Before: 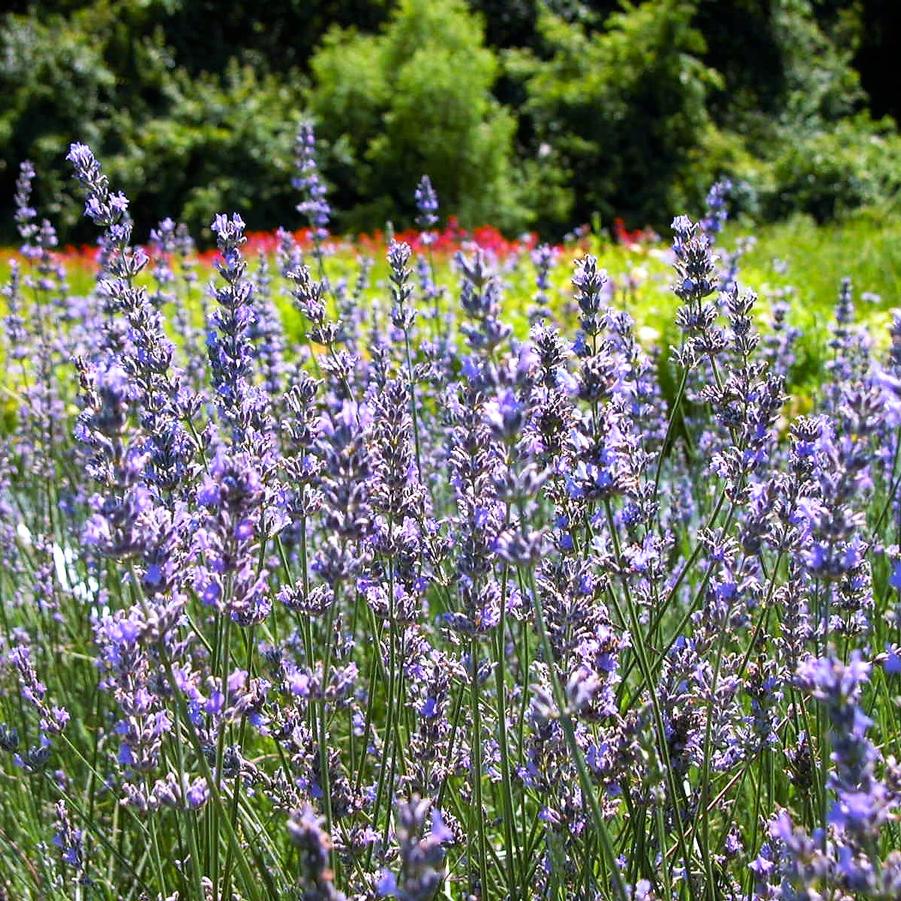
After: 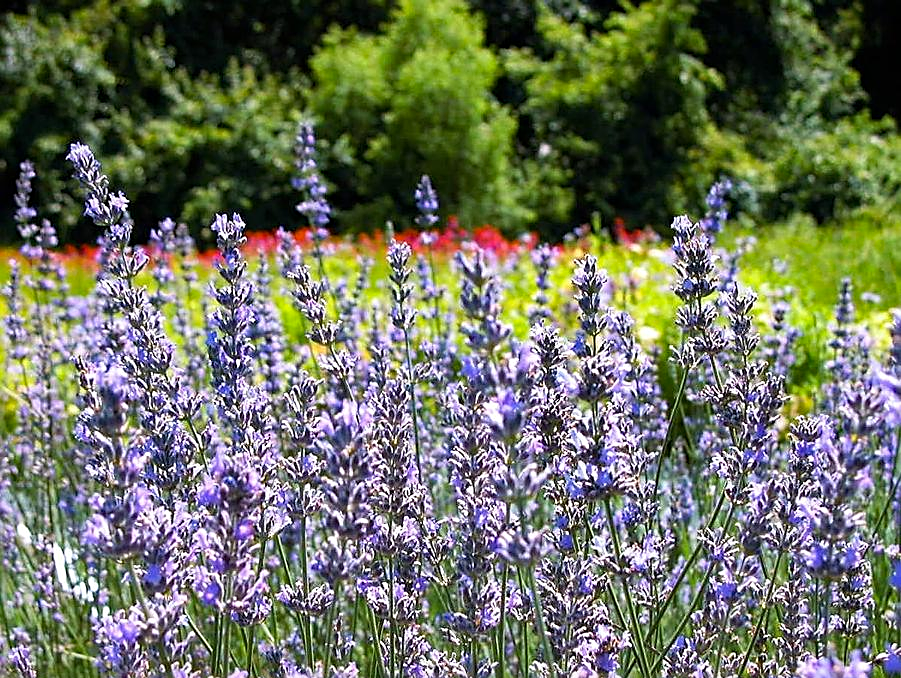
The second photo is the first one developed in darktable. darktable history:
crop: bottom 24.674%
haze removal: compatibility mode true, adaptive false
sharpen: on, module defaults
